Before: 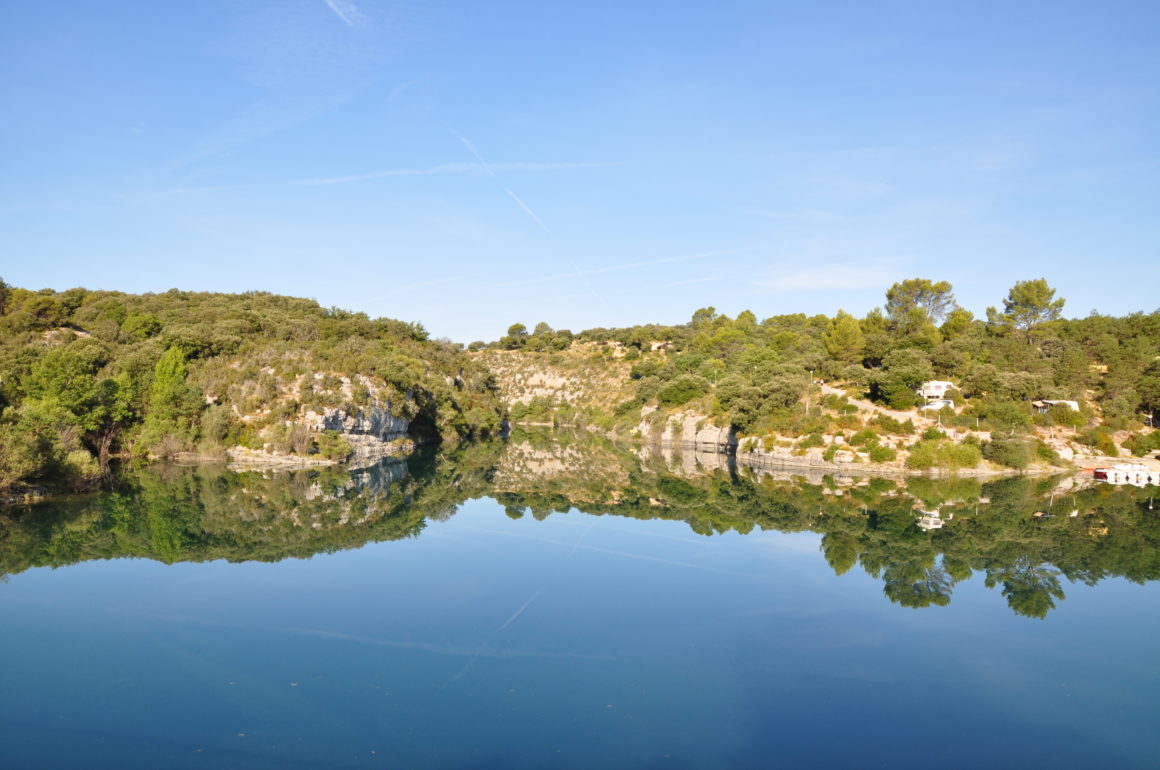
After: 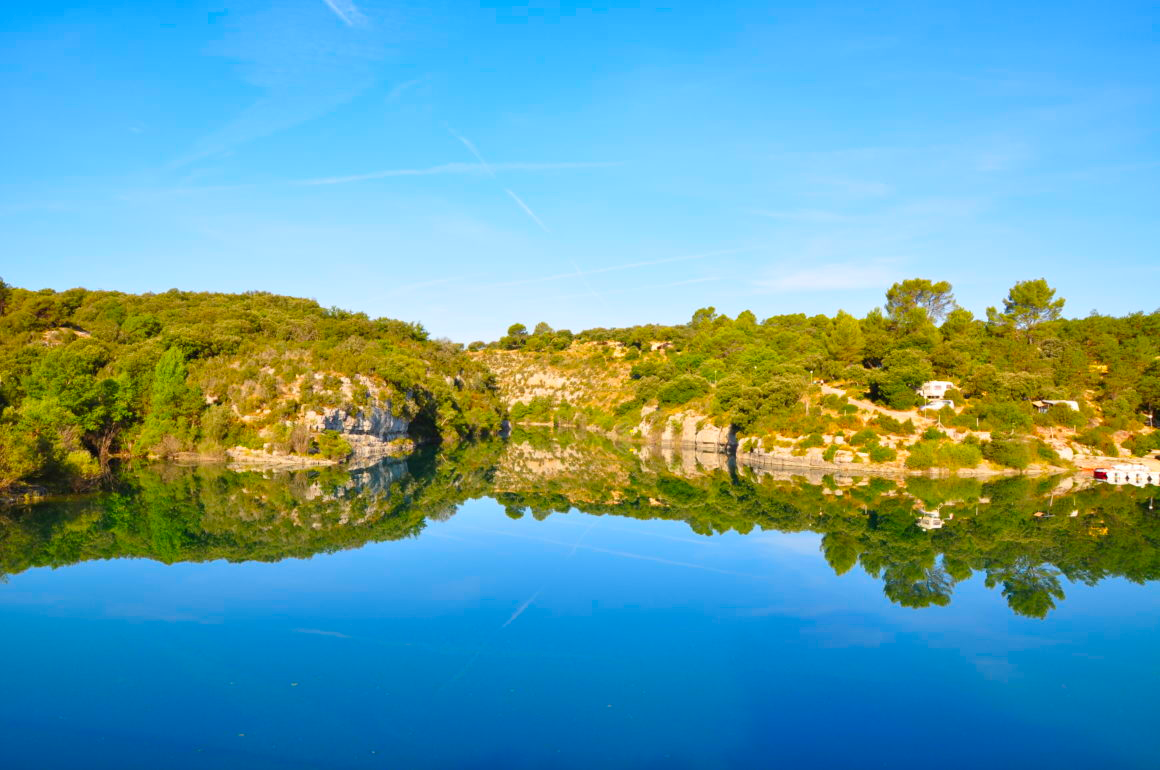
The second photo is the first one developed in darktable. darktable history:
color correction: highlights b* 0.015, saturation 1.78
